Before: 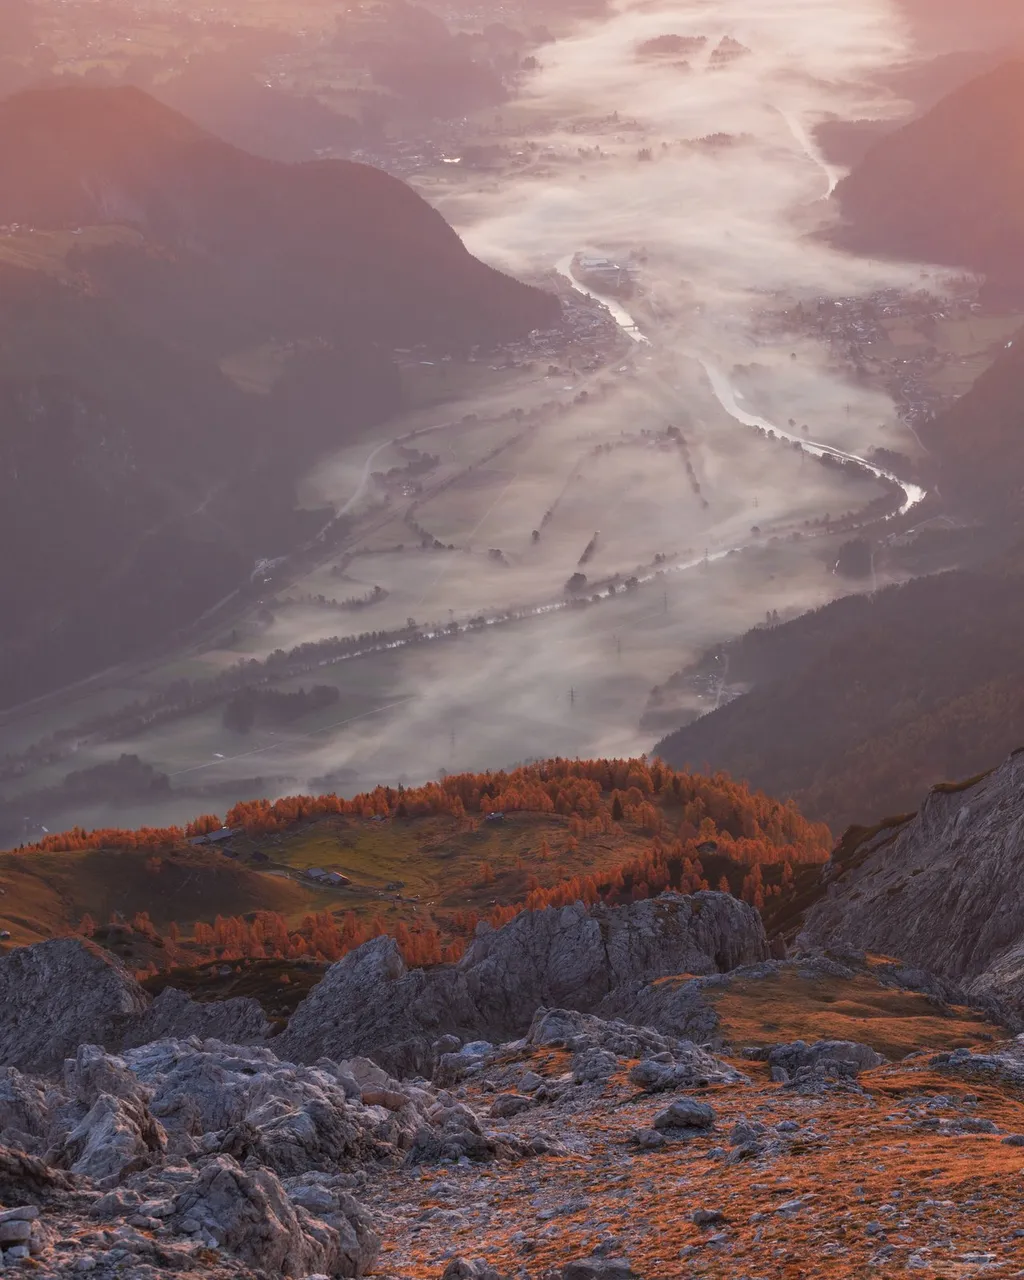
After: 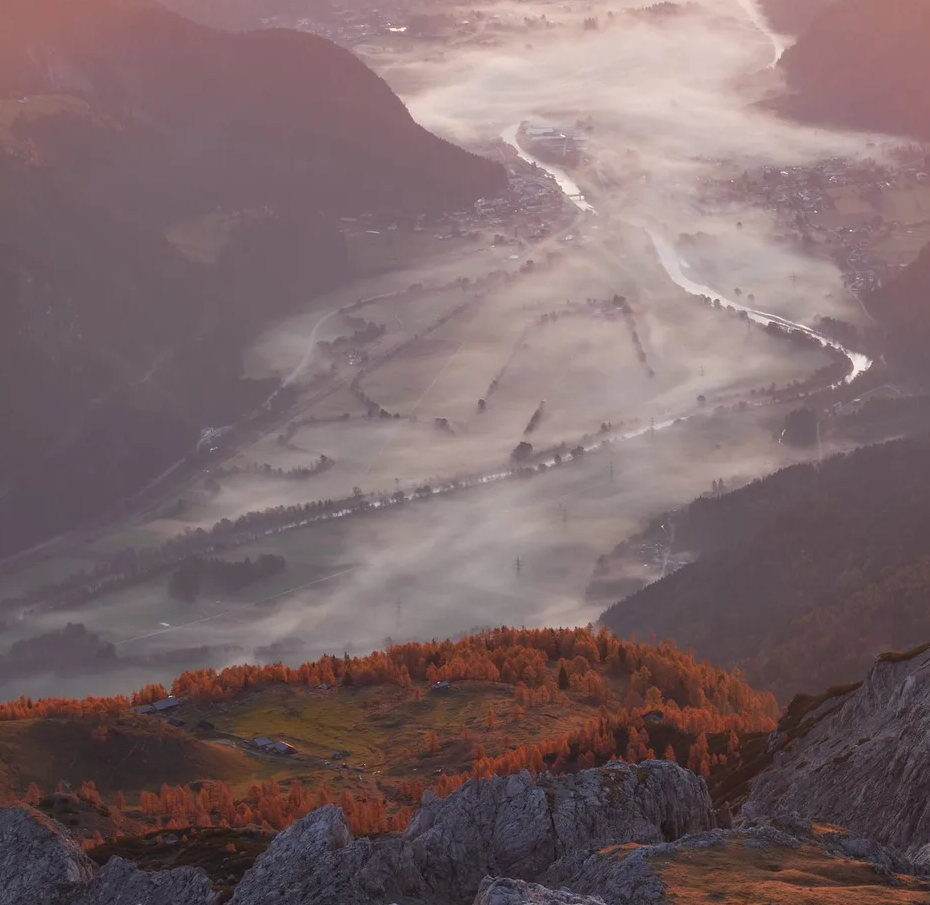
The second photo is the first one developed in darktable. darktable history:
crop: left 5.358%, top 10.285%, right 3.784%, bottom 18.971%
